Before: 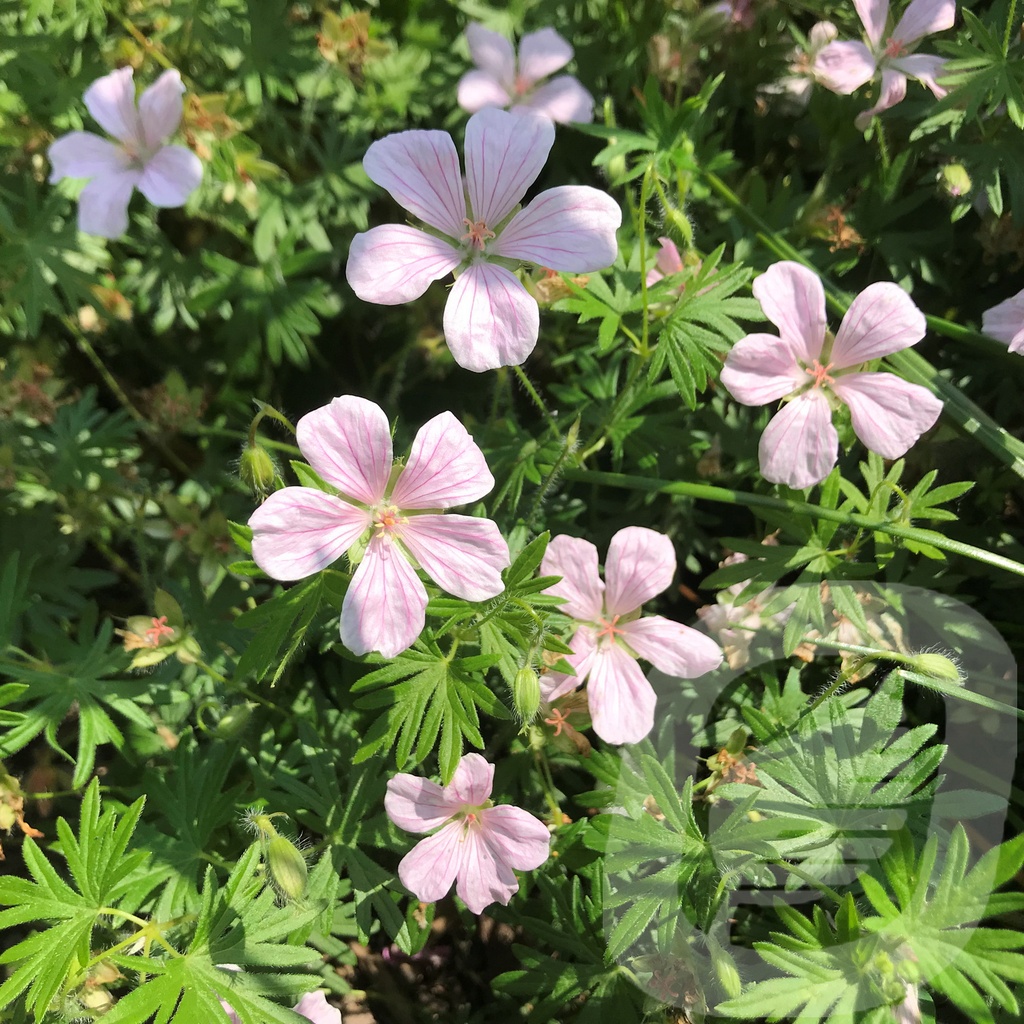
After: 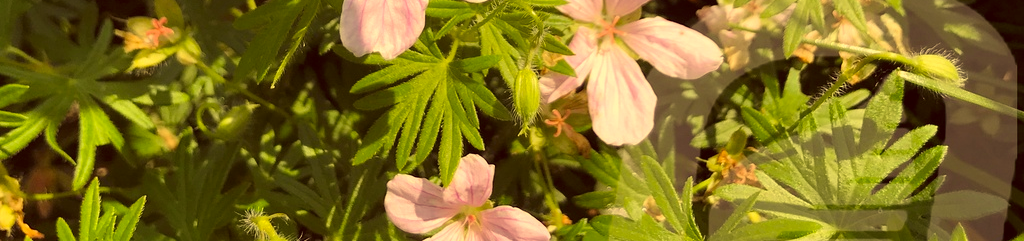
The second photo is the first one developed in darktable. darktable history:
crop and rotate: top 58.537%, bottom 17.884%
color correction: highlights a* 9.95, highlights b* 39.47, shadows a* 14.52, shadows b* 3.53
